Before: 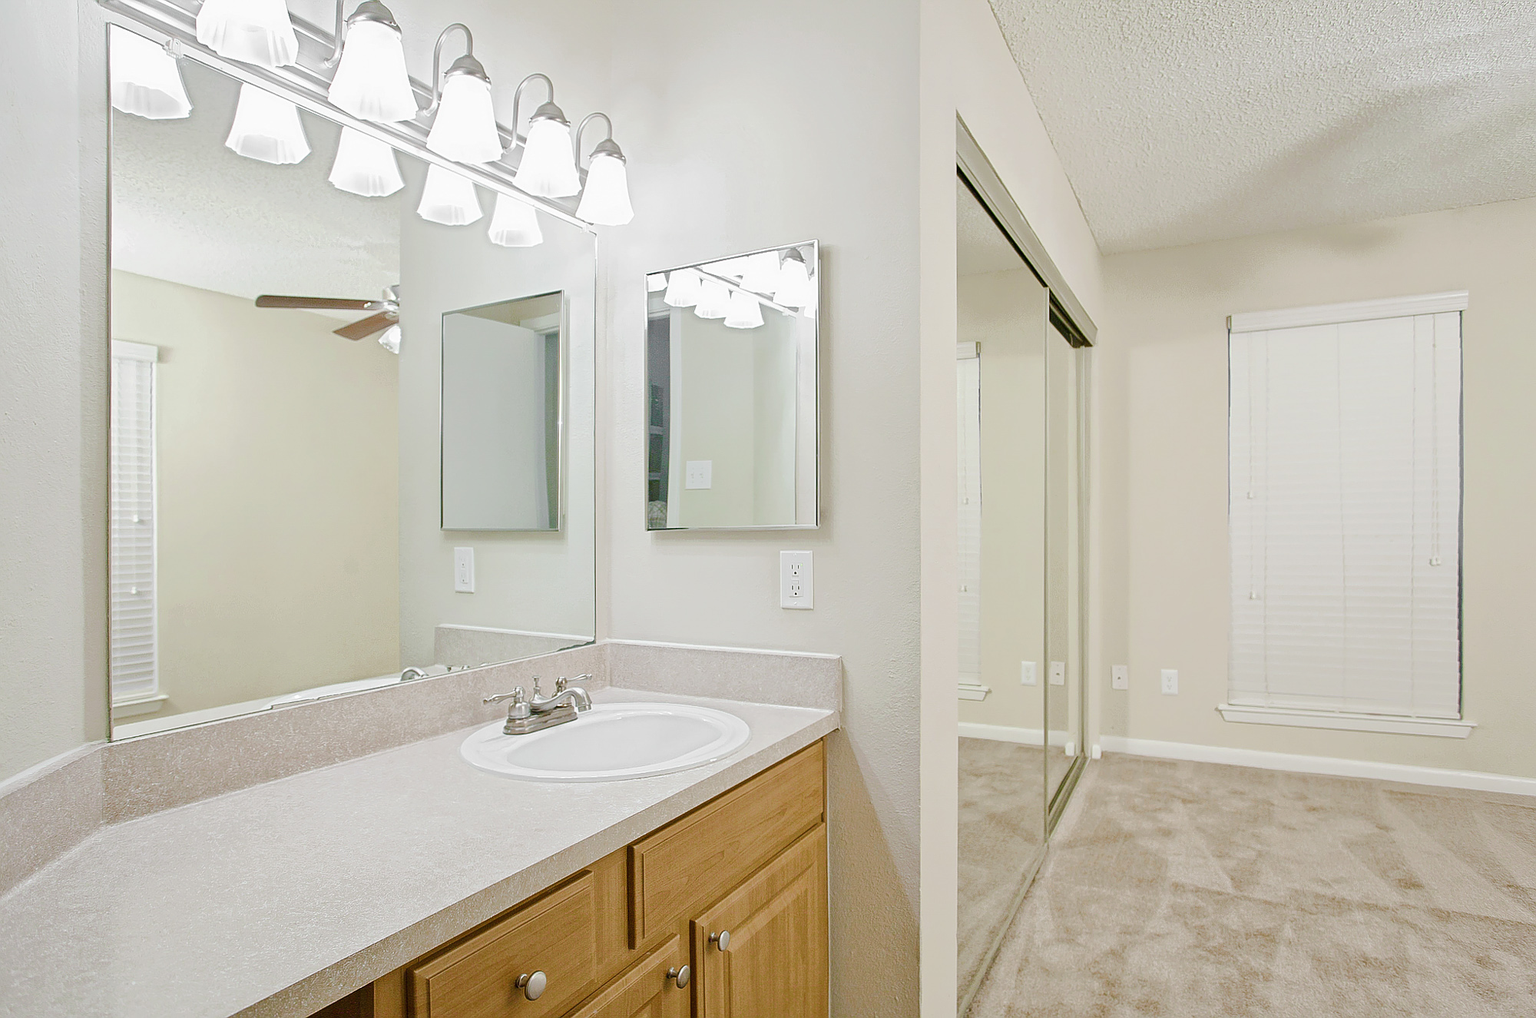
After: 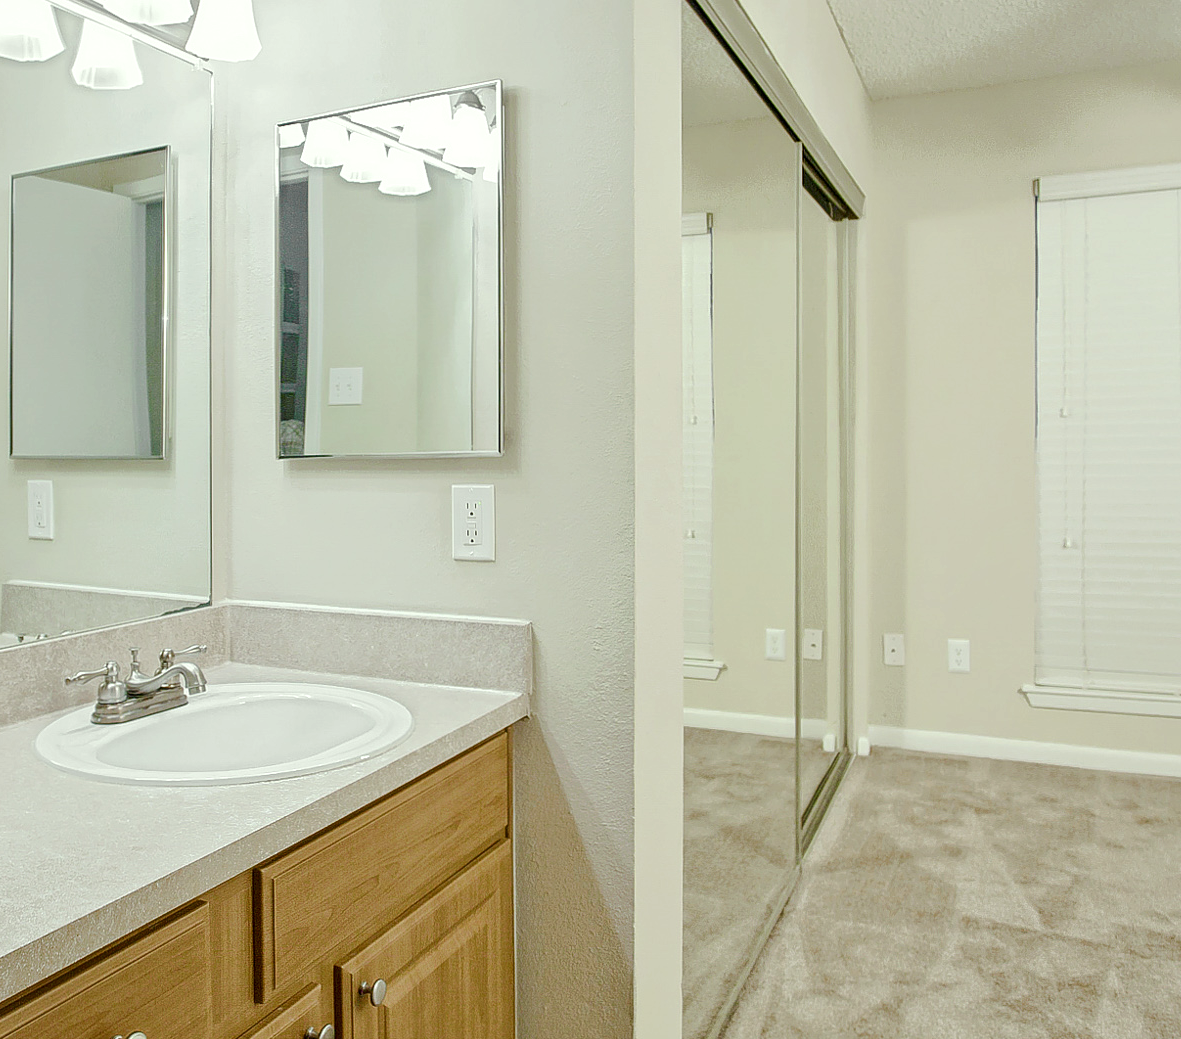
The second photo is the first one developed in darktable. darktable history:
crop and rotate: left 28.212%, top 17.53%, right 12.688%, bottom 4.038%
local contrast: detail 130%
color correction: highlights a* -4.69, highlights b* 5.06, saturation 0.969
